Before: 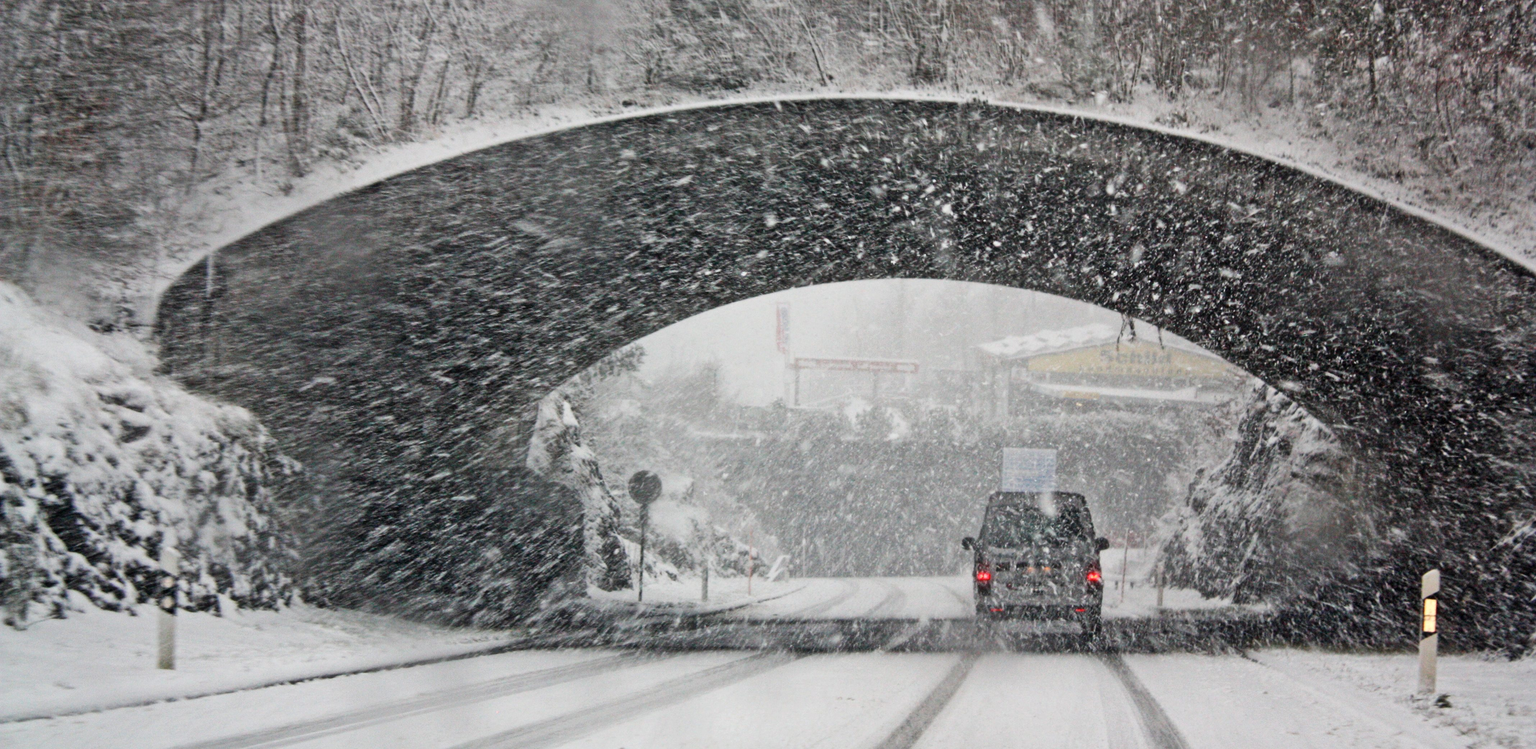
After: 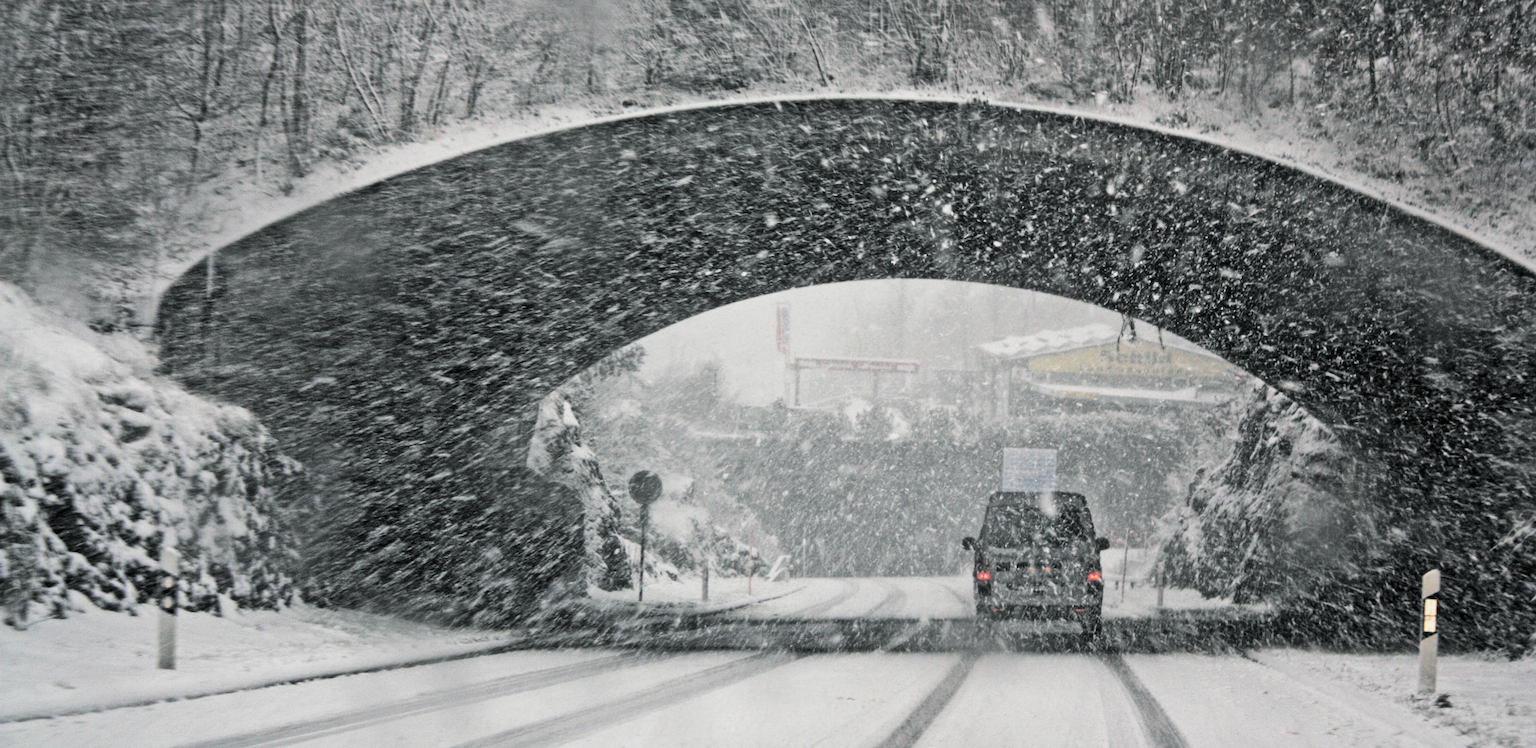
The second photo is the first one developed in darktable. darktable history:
split-toning: shadows › hue 190.8°, shadows › saturation 0.05, highlights › hue 54°, highlights › saturation 0.05, compress 0%
local contrast: mode bilateral grid, contrast 20, coarseness 50, detail 120%, midtone range 0.2
